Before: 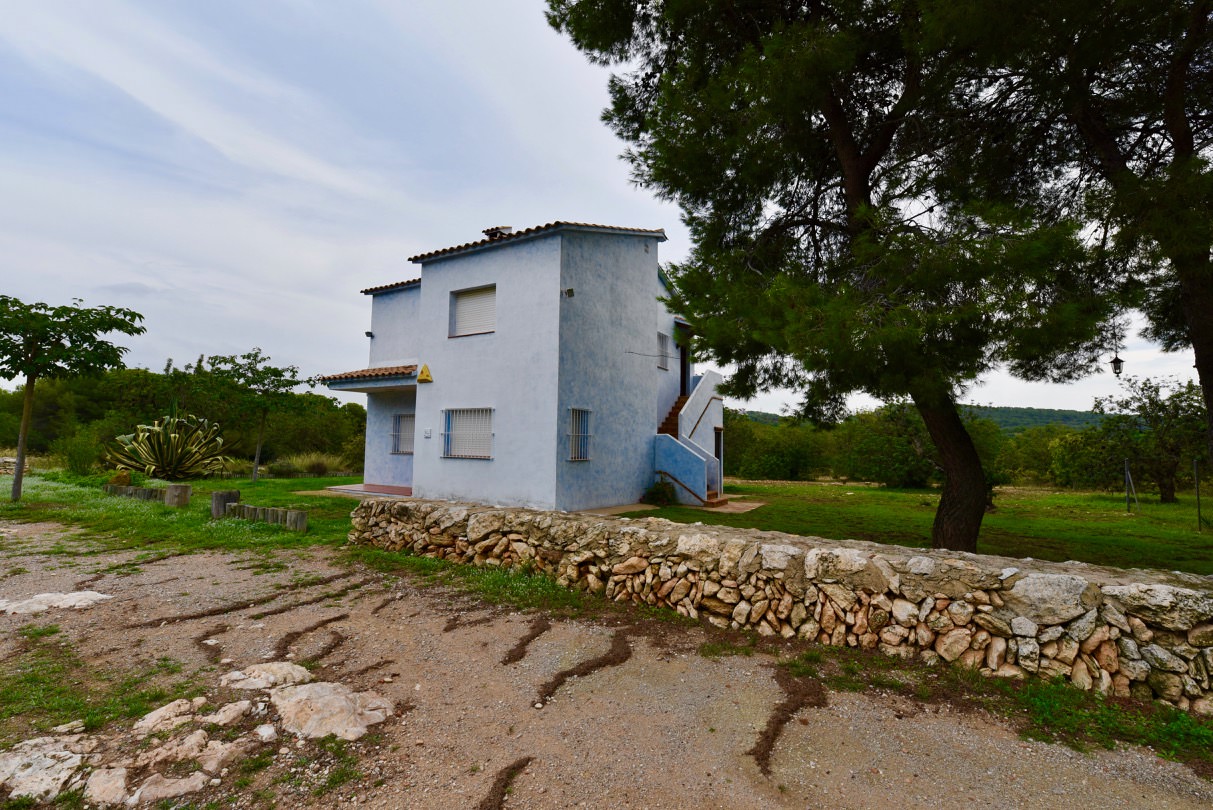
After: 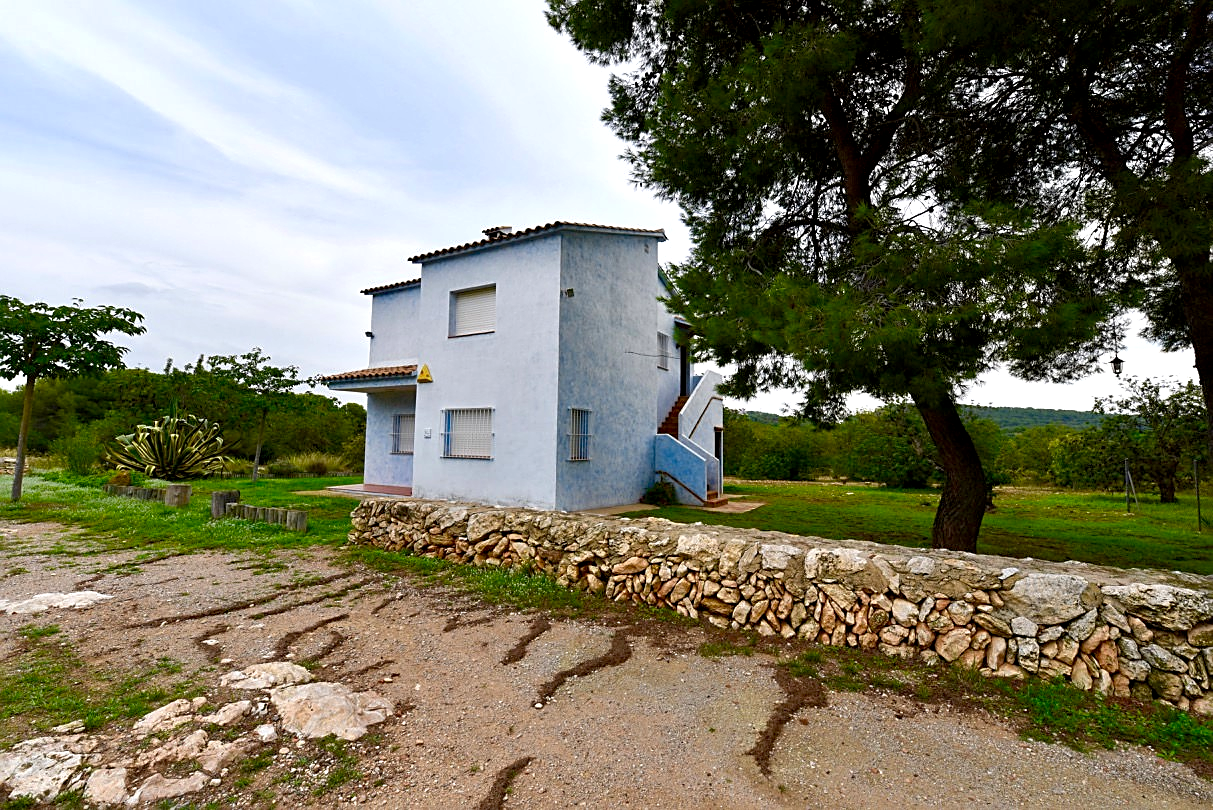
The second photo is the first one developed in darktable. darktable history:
shadows and highlights: shadows 25, highlights -25
sharpen: on, module defaults
exposure: black level correction 0, exposure 0.5 EV, compensate highlight preservation false
tone equalizer: on, module defaults
